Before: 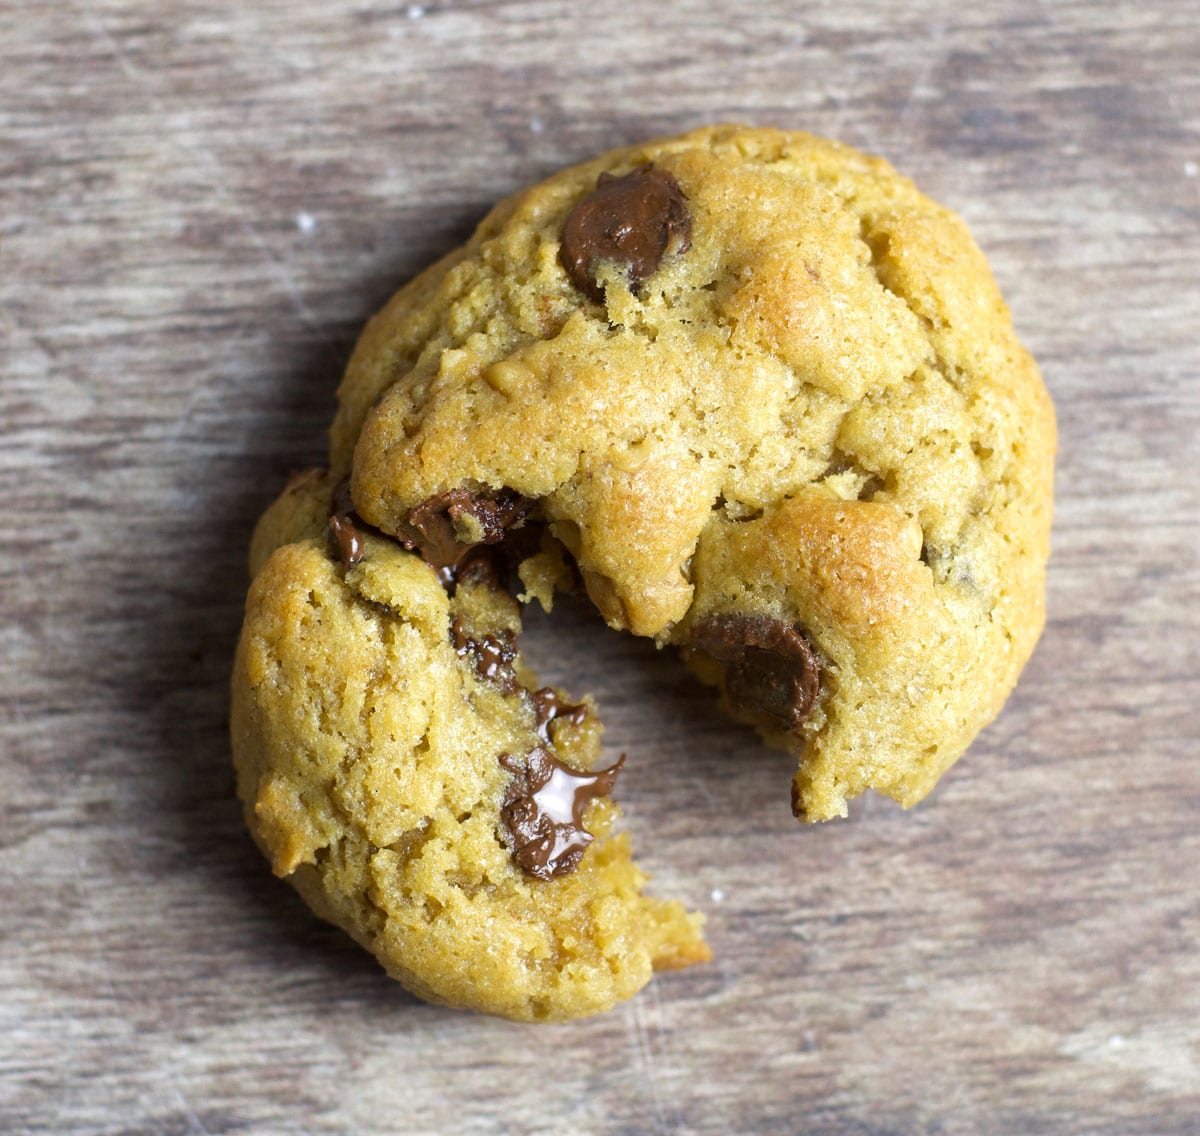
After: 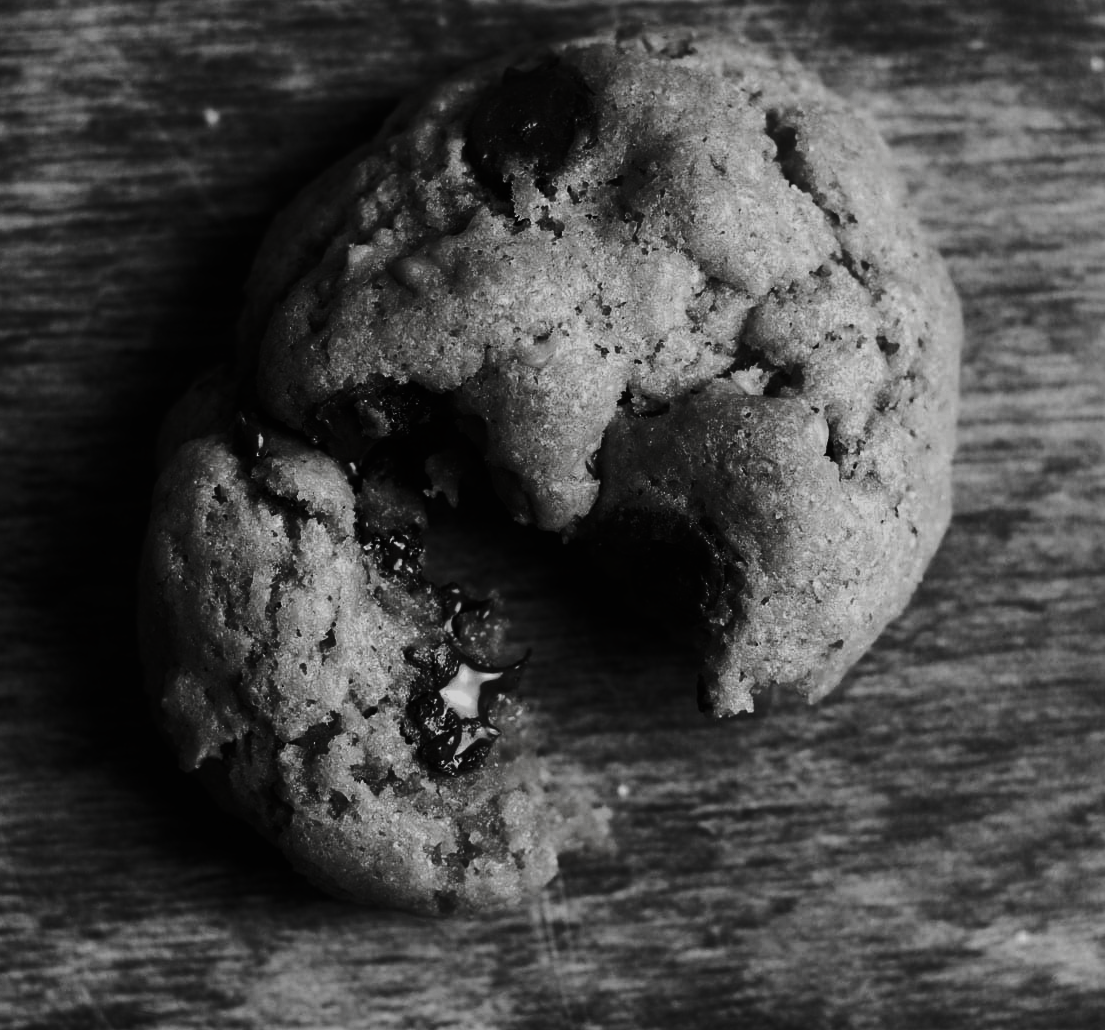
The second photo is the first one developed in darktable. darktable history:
tone curve: curves: ch0 [(0, 0.003) (0.211, 0.174) (0.482, 0.519) (0.843, 0.821) (0.992, 0.971)]; ch1 [(0, 0) (0.276, 0.206) (0.393, 0.364) (0.482, 0.477) (0.506, 0.5) (0.523, 0.523) (0.572, 0.592) (0.695, 0.767) (1, 1)]; ch2 [(0, 0) (0.438, 0.456) (0.498, 0.497) (0.536, 0.527) (0.562, 0.584) (0.619, 0.602) (0.698, 0.698) (1, 1)], preserve colors none
contrast brightness saturation: contrast 0.017, brightness -0.99, saturation -0.983
crop and rotate: left 7.909%, top 9.325%
exposure: black level correction -0.014, exposure -0.191 EV, compensate highlight preservation false
